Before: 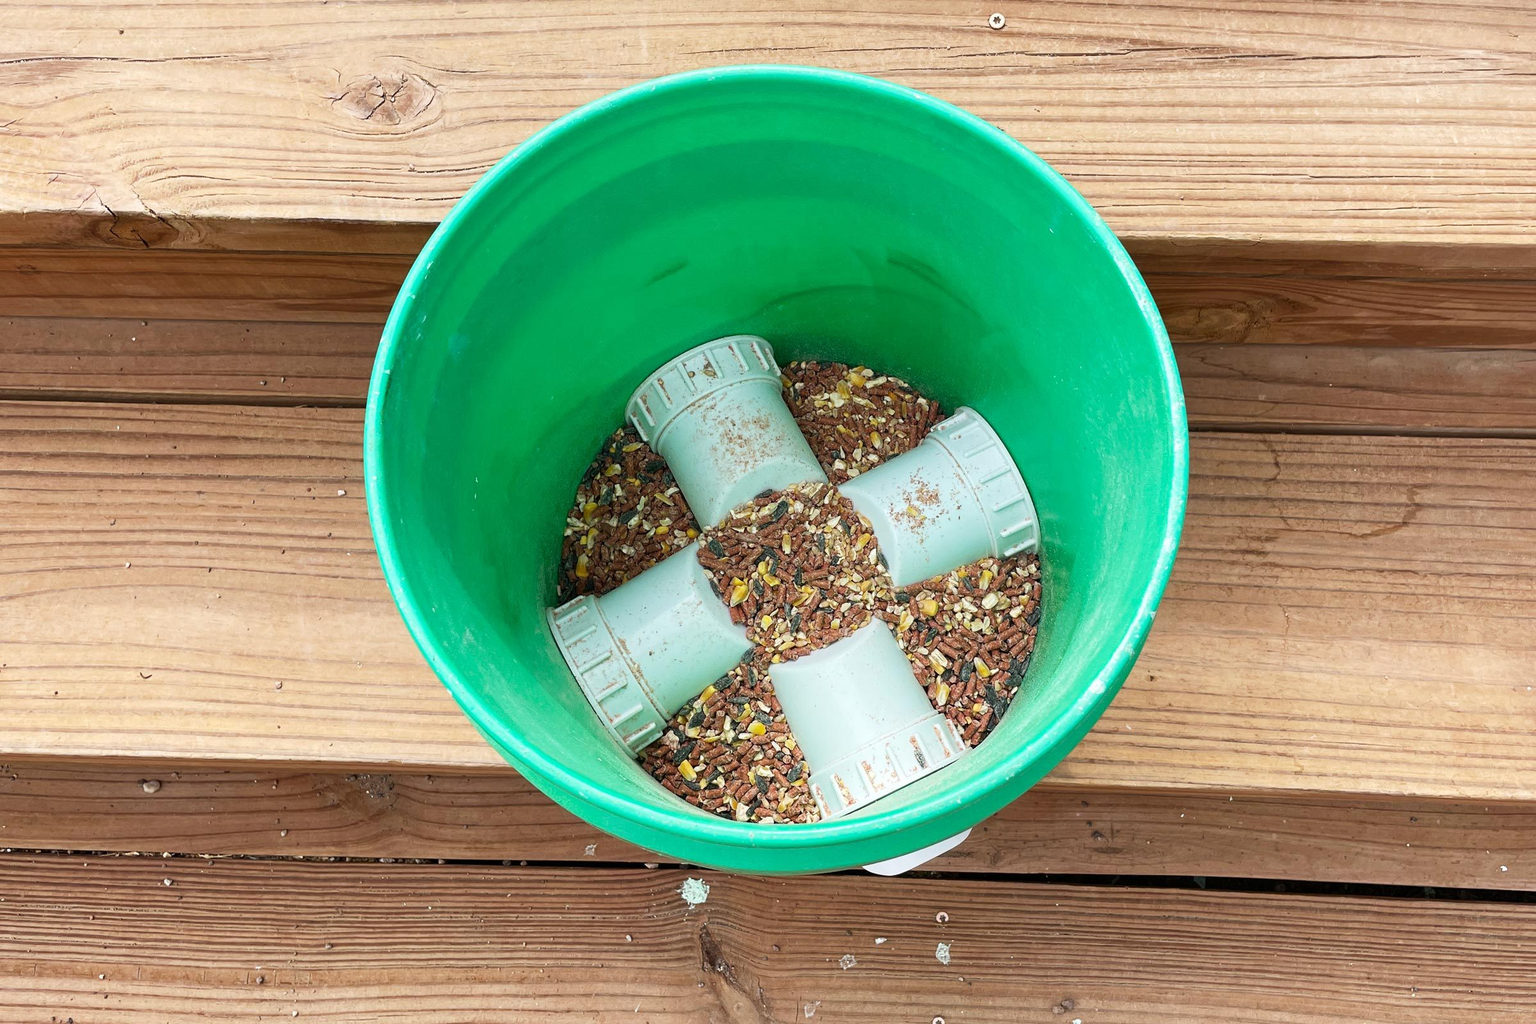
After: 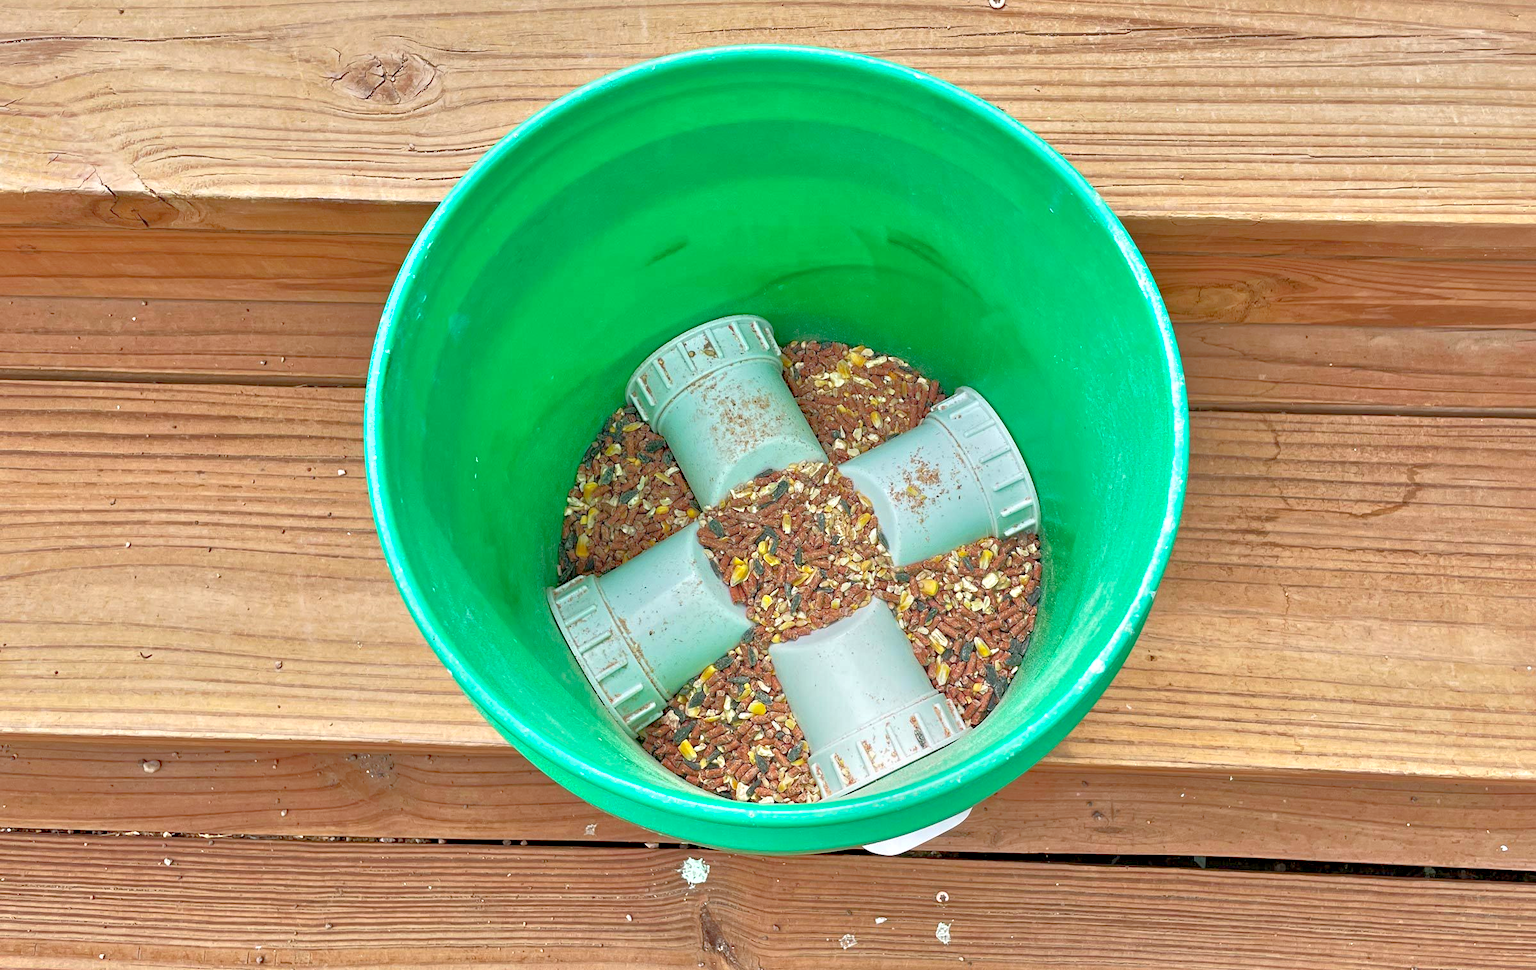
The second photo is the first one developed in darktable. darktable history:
shadows and highlights: on, module defaults
haze removal: compatibility mode true, adaptive false
crop and rotate: top 2.054%, bottom 3.121%
tone equalizer: -8 EV 1.98 EV, -7 EV 1.99 EV, -6 EV 2 EV, -5 EV 1.97 EV, -4 EV 2 EV, -3 EV 1.49 EV, -2 EV 0.997 EV, -1 EV 0.486 EV
